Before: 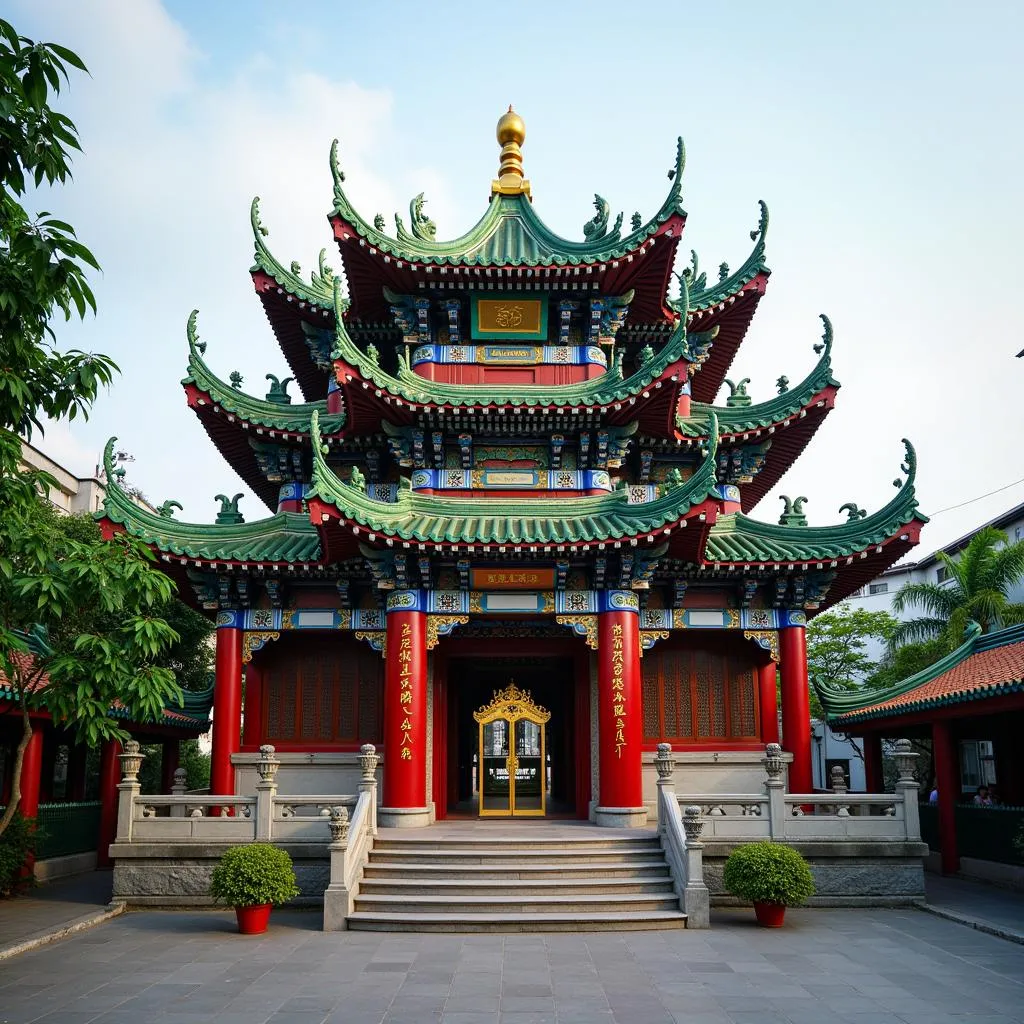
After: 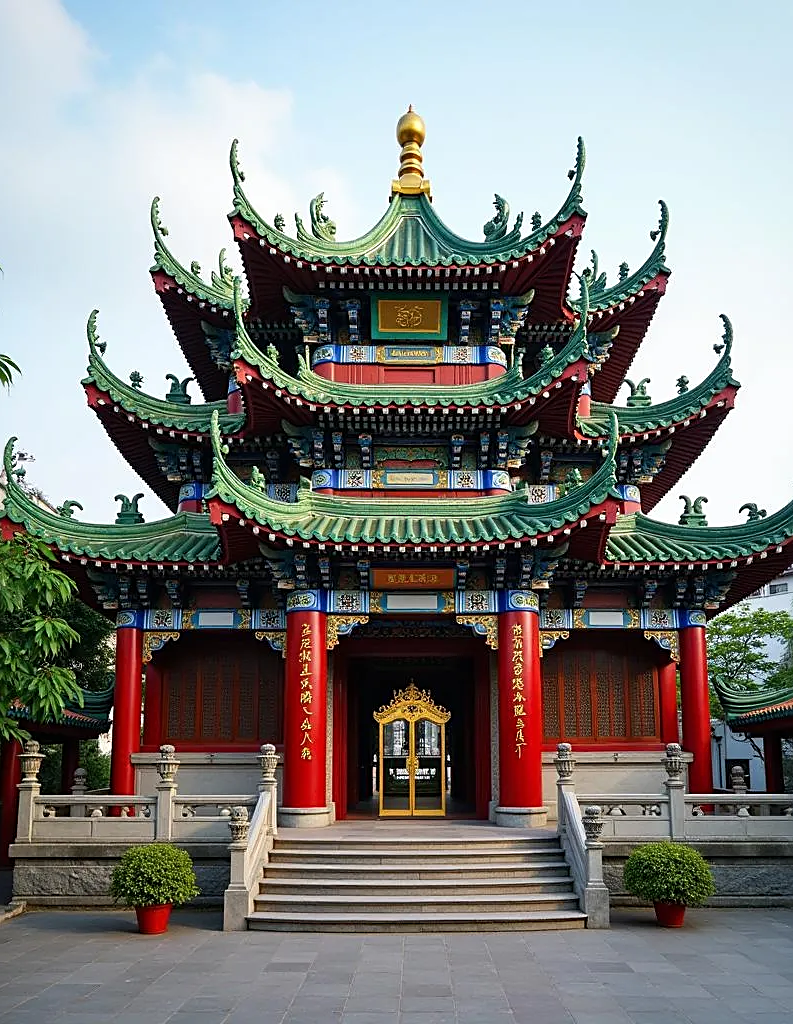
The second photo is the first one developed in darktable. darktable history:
sharpen: on, module defaults
crop: left 9.85%, right 12.708%
